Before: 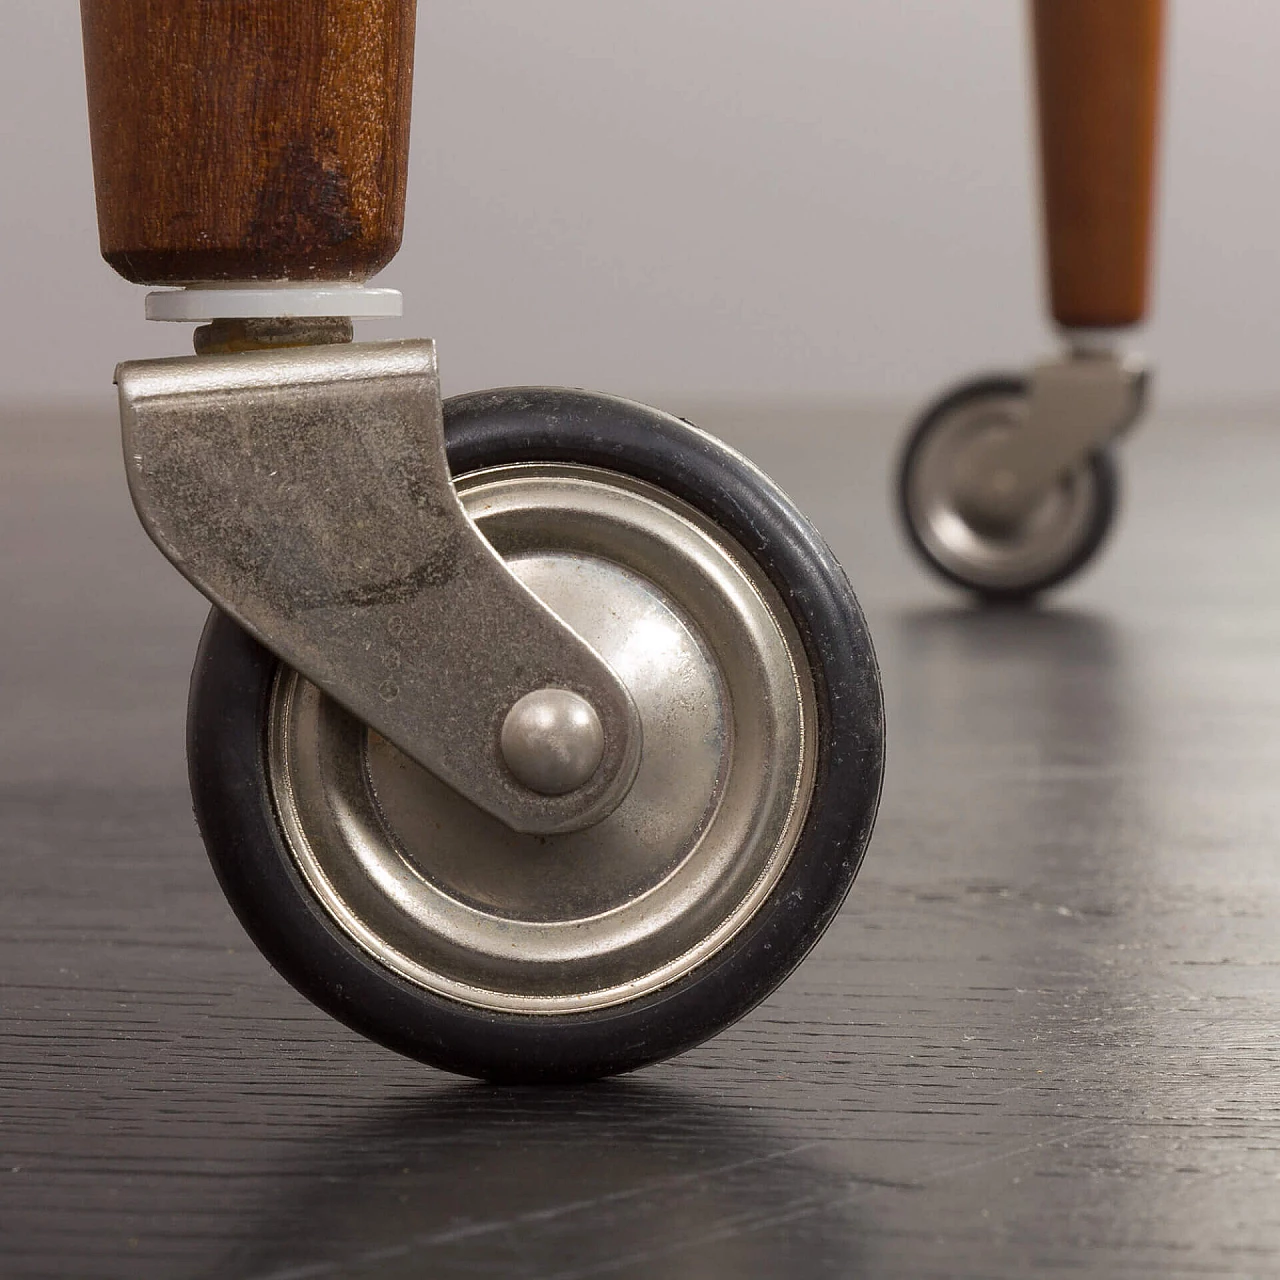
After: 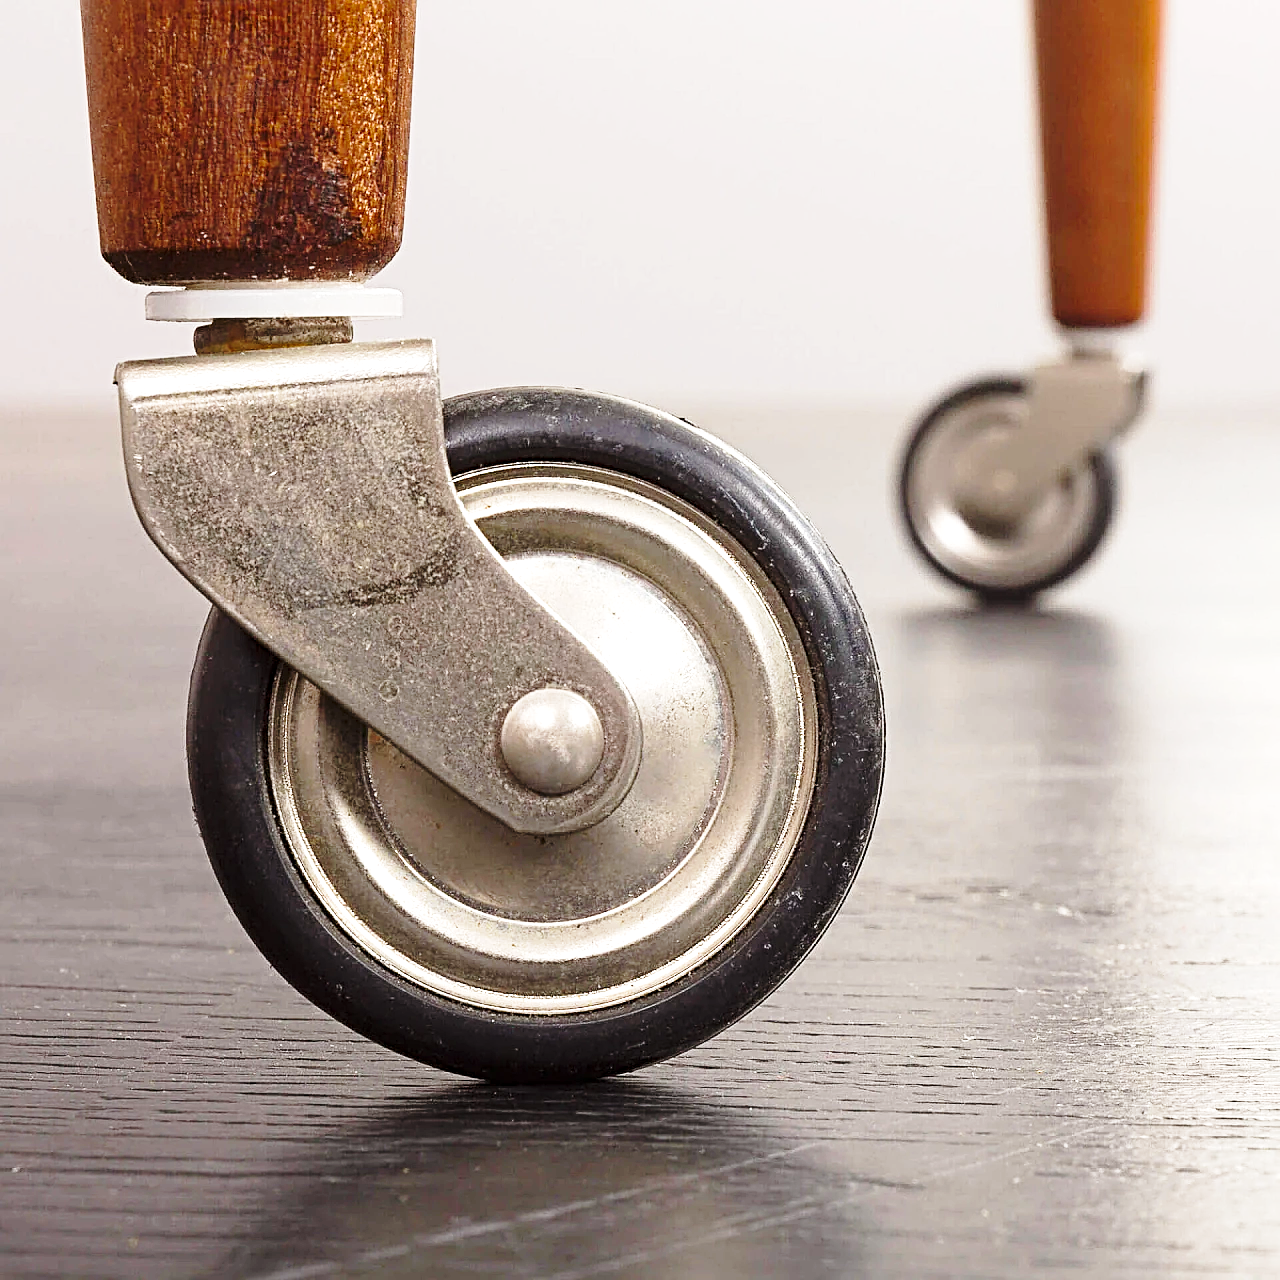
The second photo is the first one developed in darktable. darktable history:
color calibration: illuminant same as pipeline (D50), adaptation XYZ, x 0.345, y 0.358, temperature 5004.77 K
sharpen: radius 3.972
exposure: exposure 0.601 EV, compensate highlight preservation false
base curve: curves: ch0 [(0, 0) (0.028, 0.03) (0.121, 0.232) (0.46, 0.748) (0.859, 0.968) (1, 1)], preserve colors none
